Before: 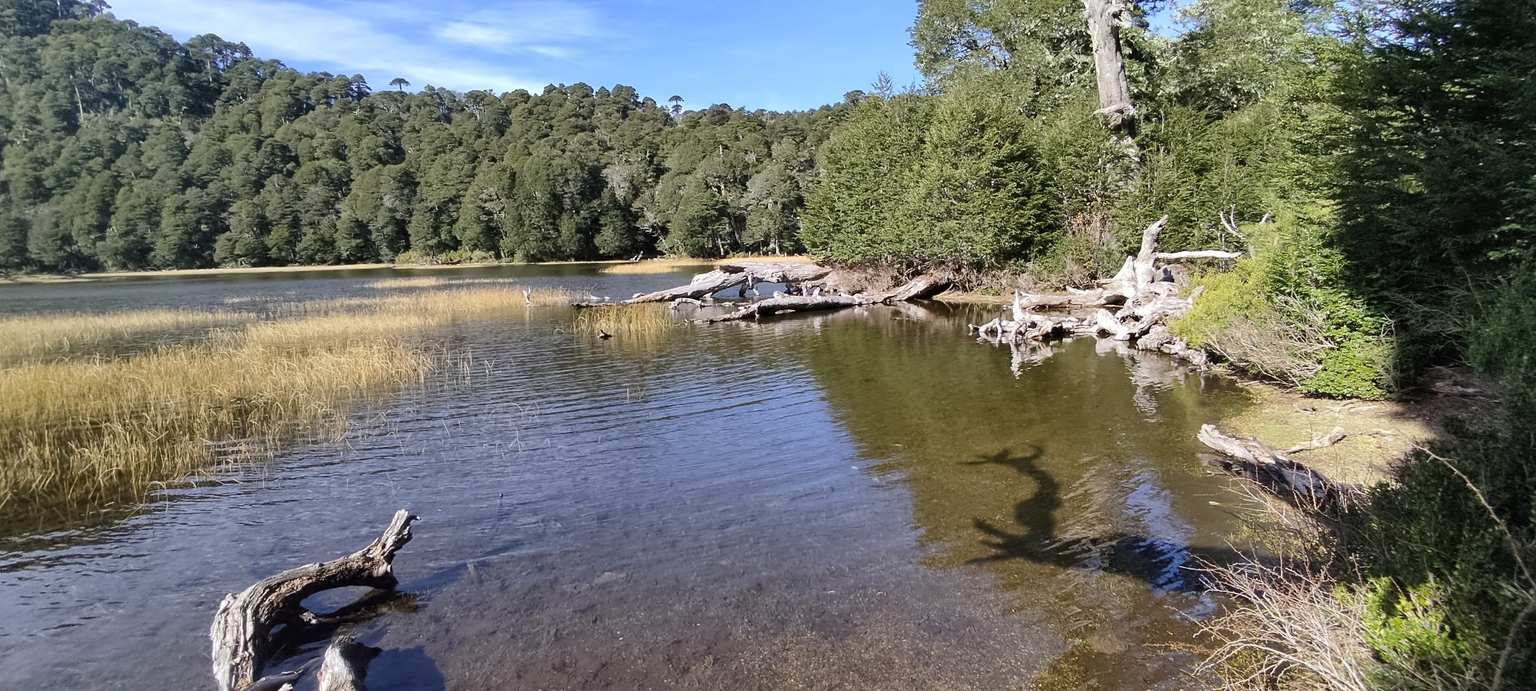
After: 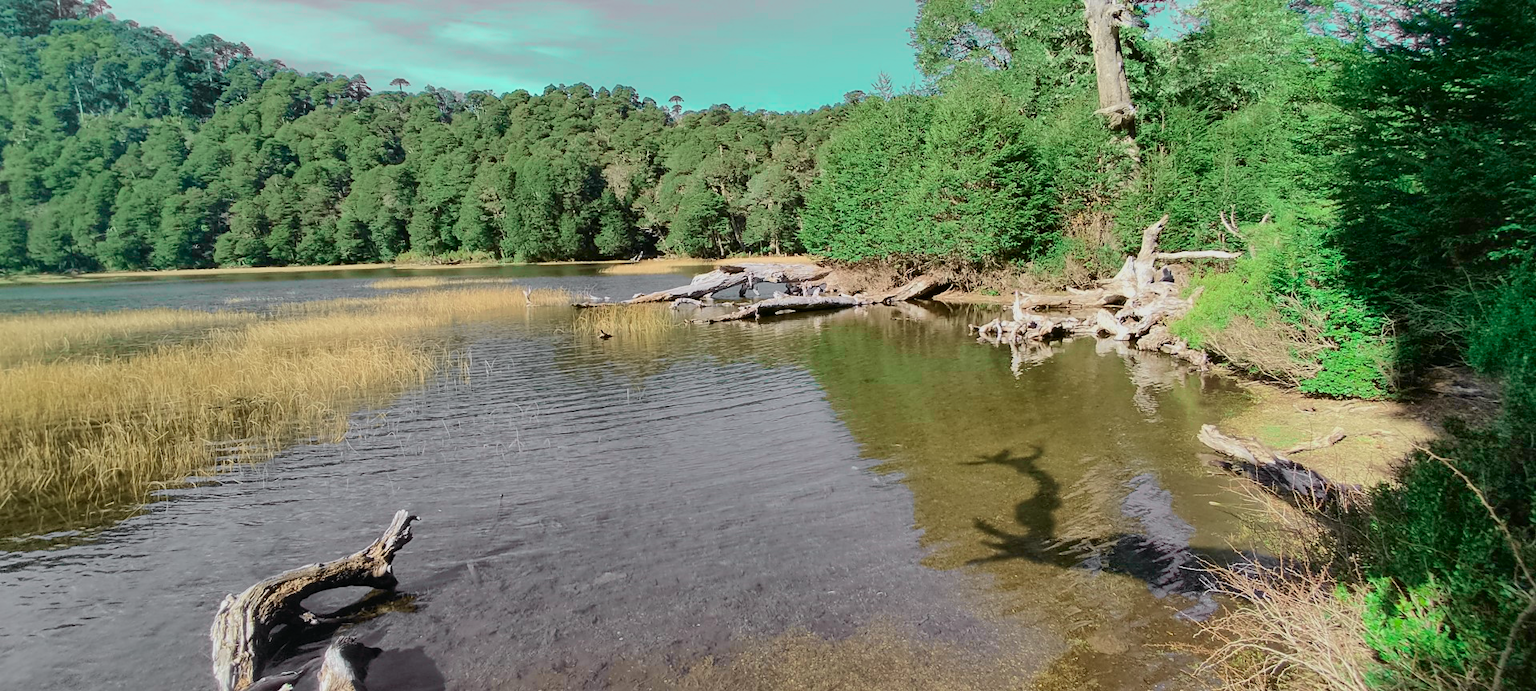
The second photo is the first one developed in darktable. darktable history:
tone curve: curves: ch0 [(0, 0) (0.402, 0.473) (0.673, 0.68) (0.899, 0.832) (0.999, 0.903)]; ch1 [(0, 0) (0.405, 0.254) (0.481, 0.427) (0.498, 0.49) (0.507, 0.5) (0.53, 0.532) (0.582, 0.583) (0.68, 0.672) (0.791, 0.748) (1, 0.896)]; ch2 [(0, 0) (0.199, 0.414) (0.438, 0.49) (0.496, 0.501) (0.515, 0.546) (0.577, 0.605) (0.632, 0.649) (0.717, 0.727) (0.845, 0.855) (0.998, 0.977)], color space Lab, independent channels, preserve colors none
